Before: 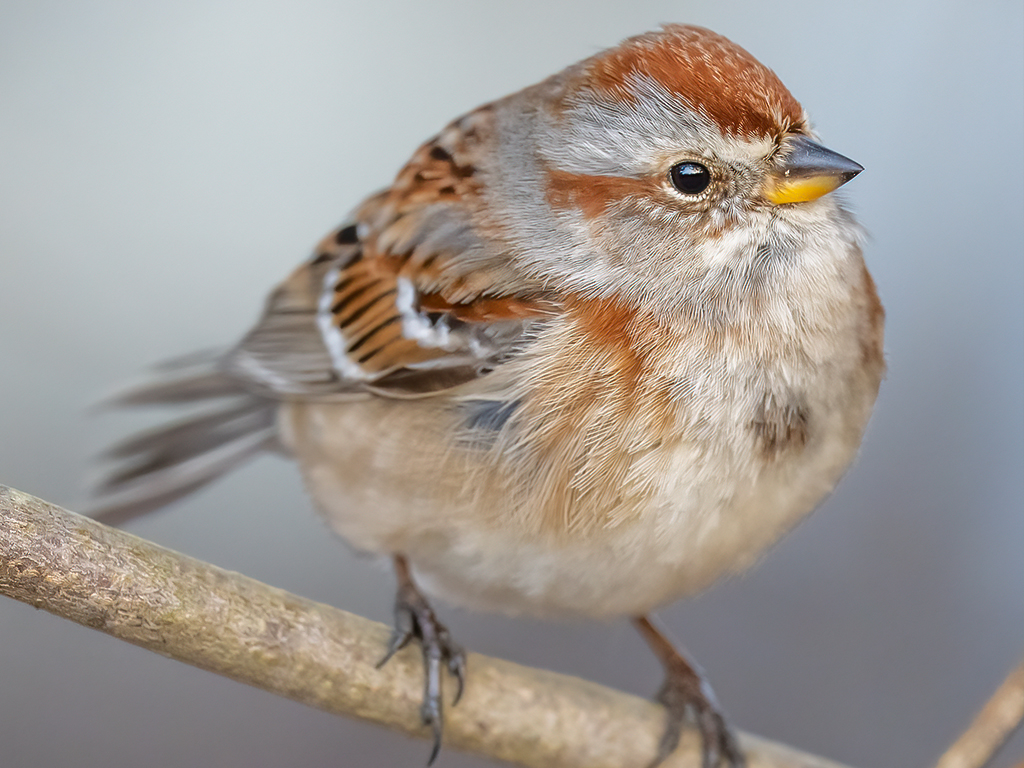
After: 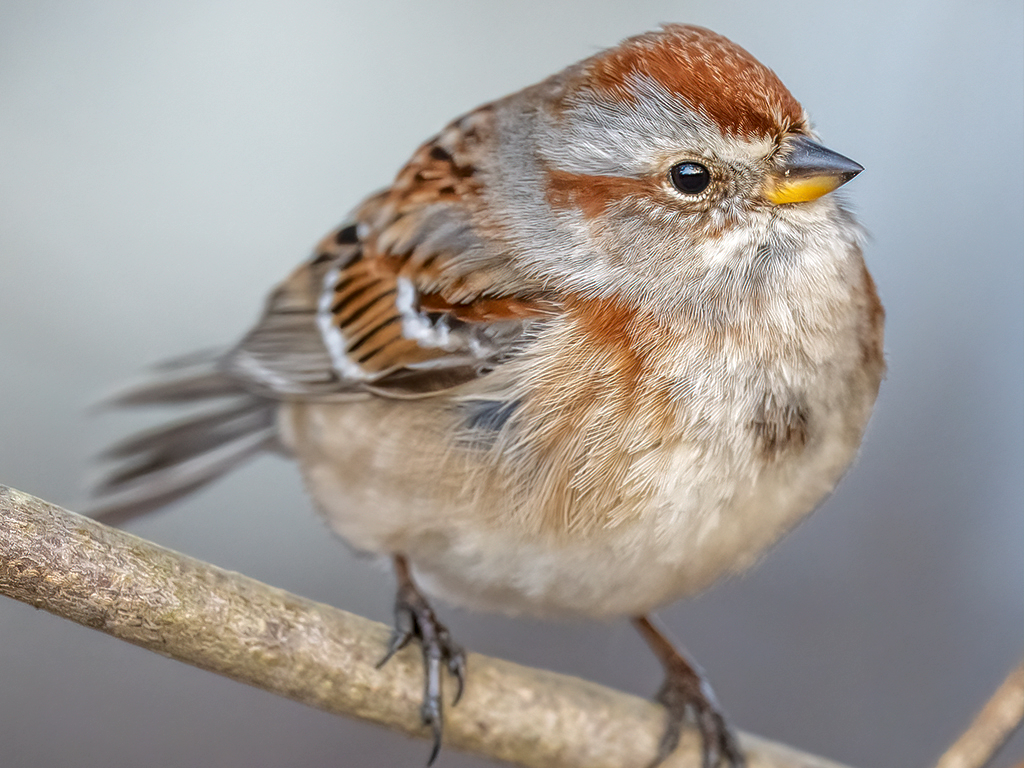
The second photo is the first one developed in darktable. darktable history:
local contrast: highlights 94%, shadows 85%, detail 160%, midtone range 0.2
